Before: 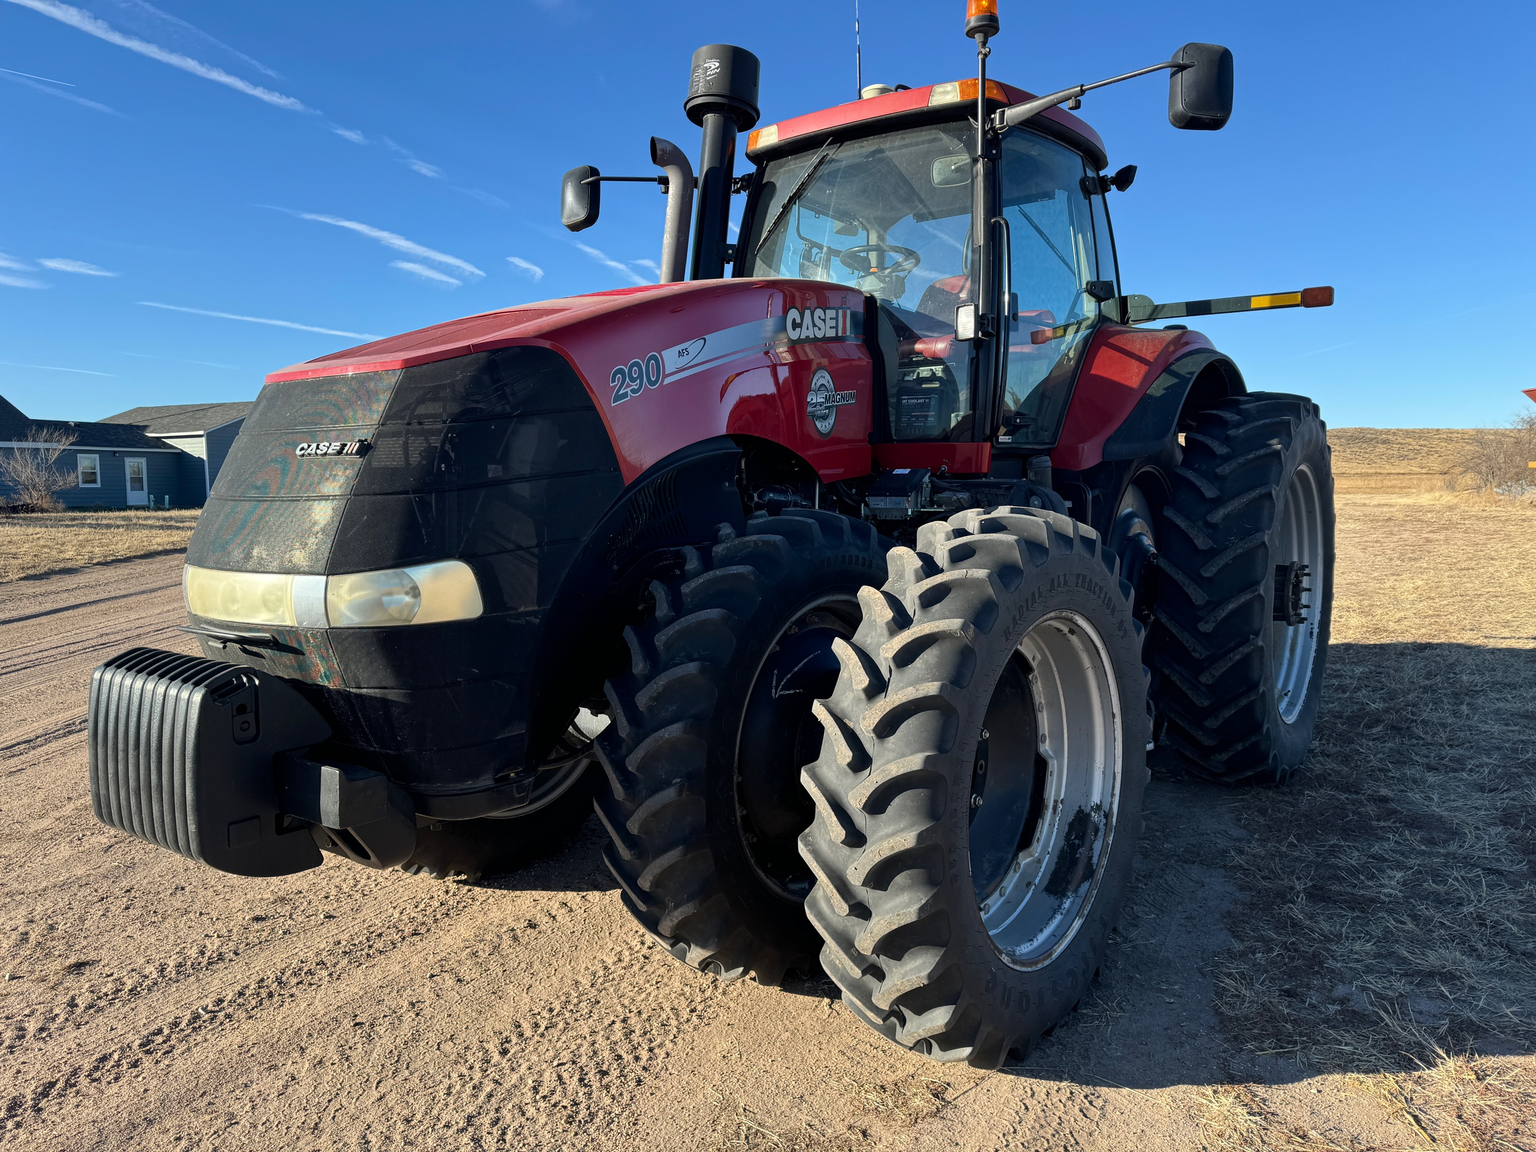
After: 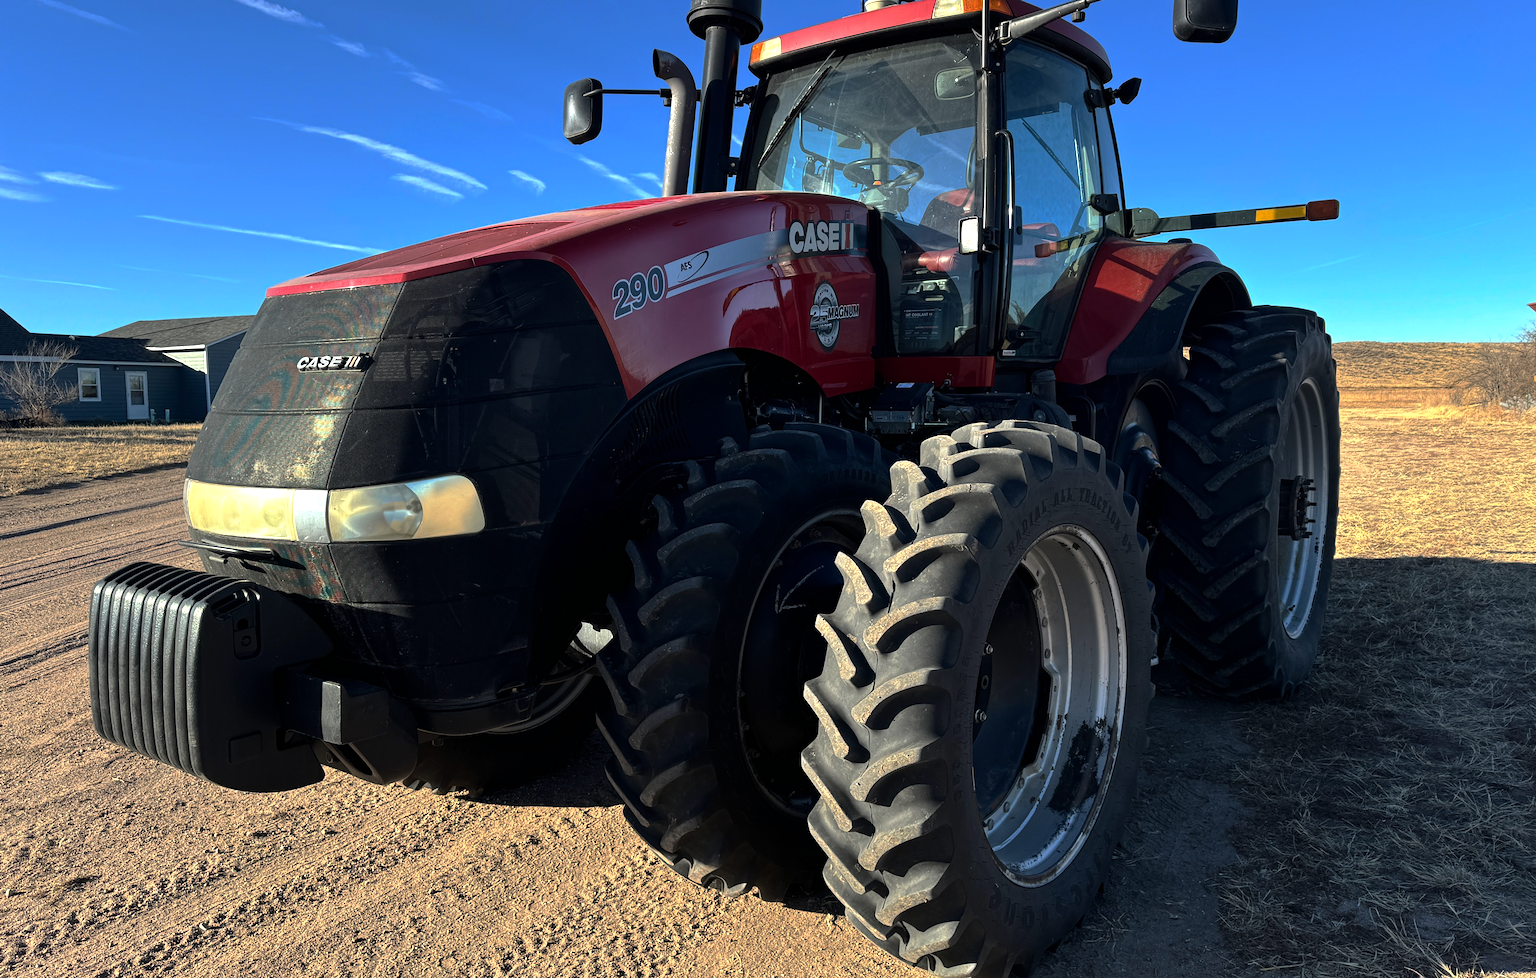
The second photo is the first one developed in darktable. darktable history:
base curve: curves: ch0 [(0, 0) (0.595, 0.418) (1, 1)], preserve colors none
tone equalizer: -8 EV -0.411 EV, -7 EV -0.415 EV, -6 EV -0.329 EV, -5 EV -0.259 EV, -3 EV 0.235 EV, -2 EV 0.347 EV, -1 EV 0.409 EV, +0 EV 0.43 EV, edges refinement/feathering 500, mask exposure compensation -1.57 EV, preserve details no
crop: top 7.625%, bottom 7.736%
